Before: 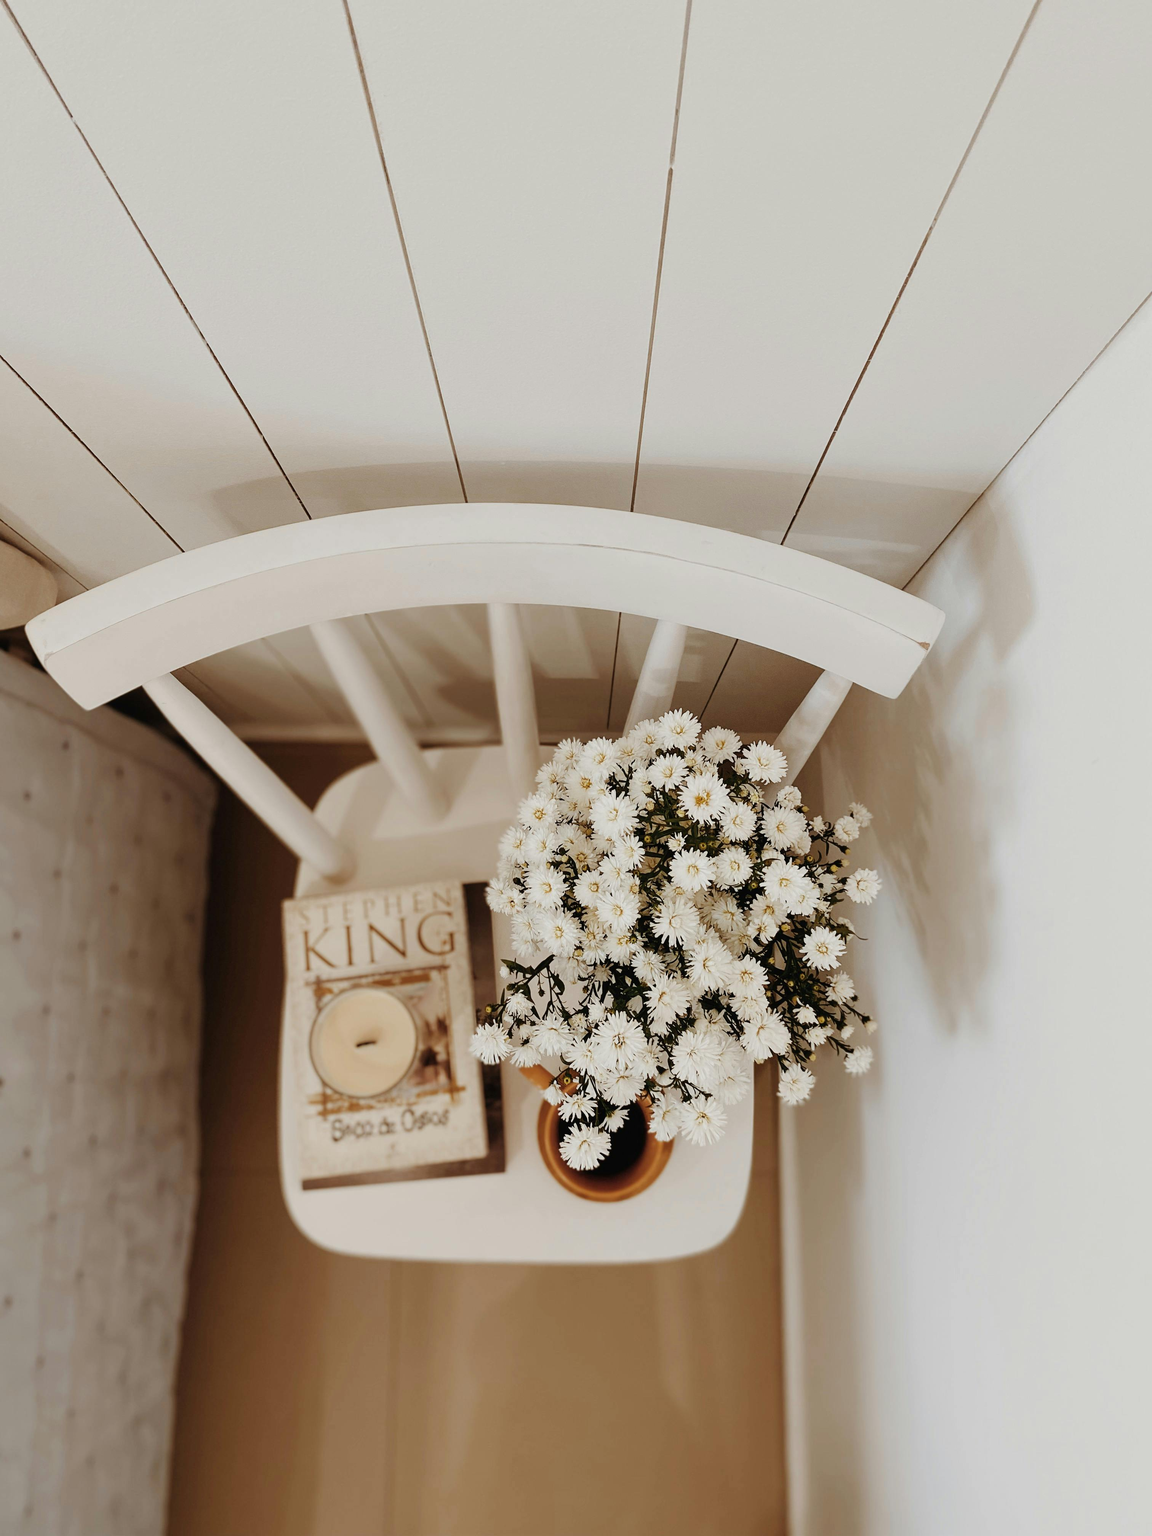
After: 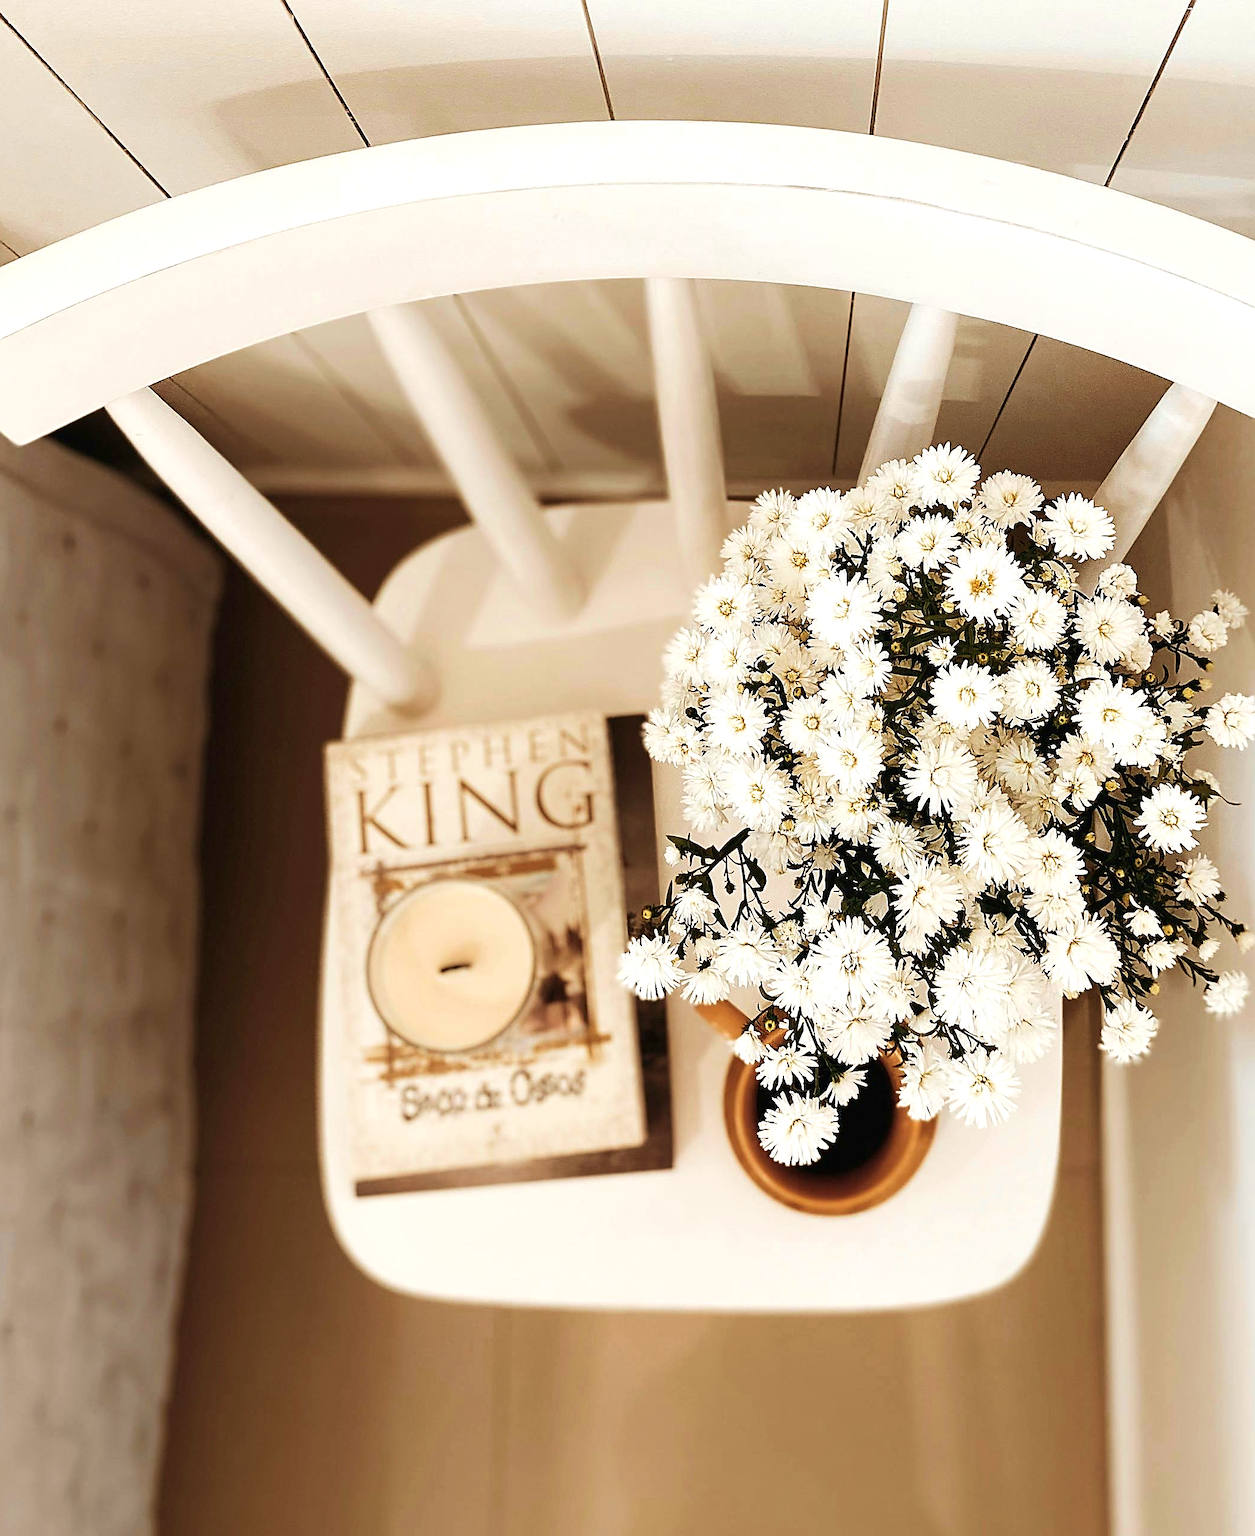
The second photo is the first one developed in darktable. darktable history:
crop: left 6.552%, top 27.745%, right 23.811%, bottom 8.384%
tone equalizer: -8 EV -0.001 EV, -7 EV 0.002 EV, -6 EV -0.002 EV, -5 EV -0.013 EV, -4 EV -0.072 EV, -3 EV -0.219 EV, -2 EV -0.296 EV, -1 EV 0.094 EV, +0 EV 0.28 EV
velvia: on, module defaults
sharpen: radius 1.426, amount 1.247, threshold 0.773
exposure: black level correction 0.001, exposure 0.5 EV, compensate highlight preservation false
